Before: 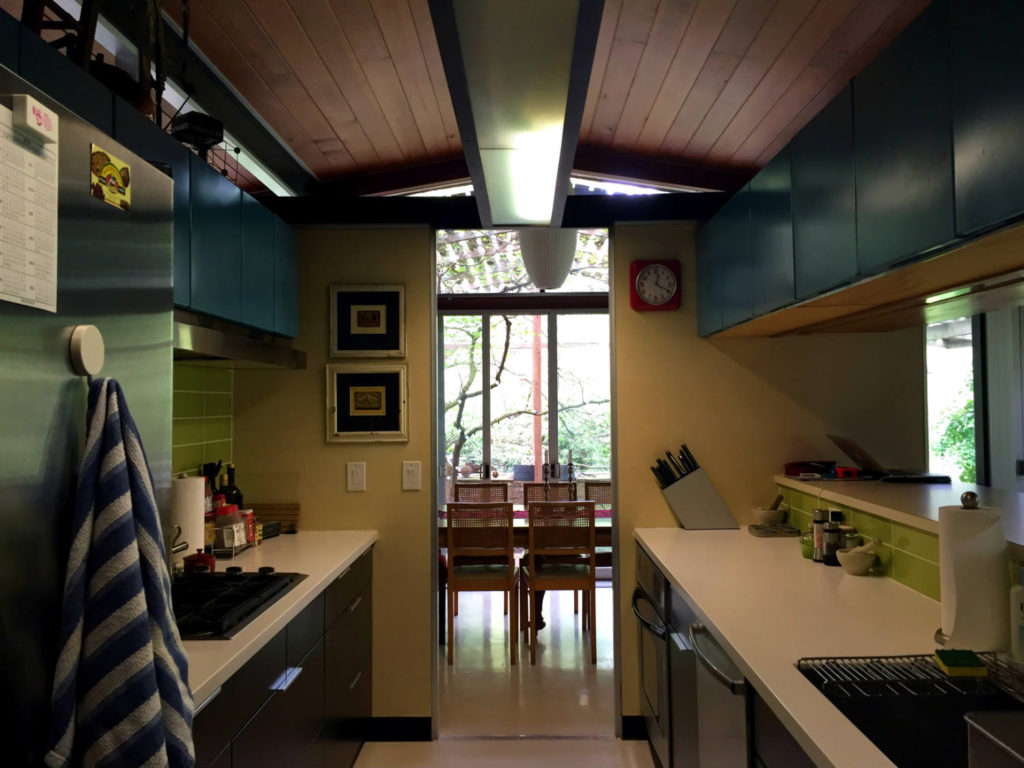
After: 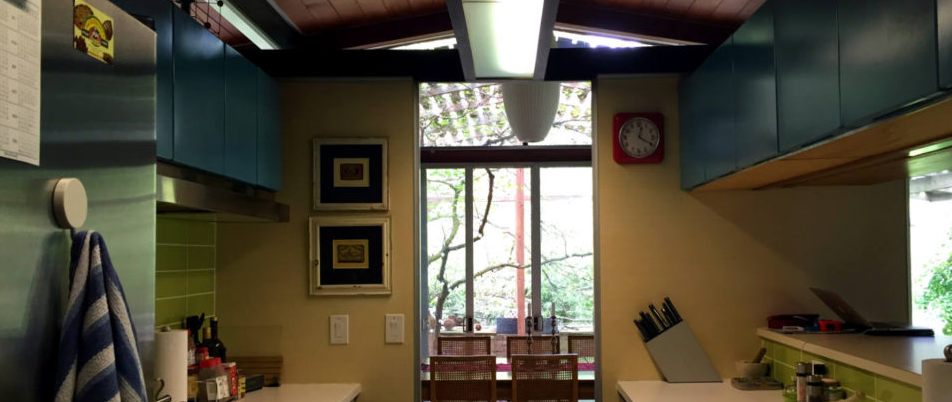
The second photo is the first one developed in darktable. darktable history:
white balance: emerald 1
crop: left 1.744%, top 19.225%, right 5.069%, bottom 28.357%
